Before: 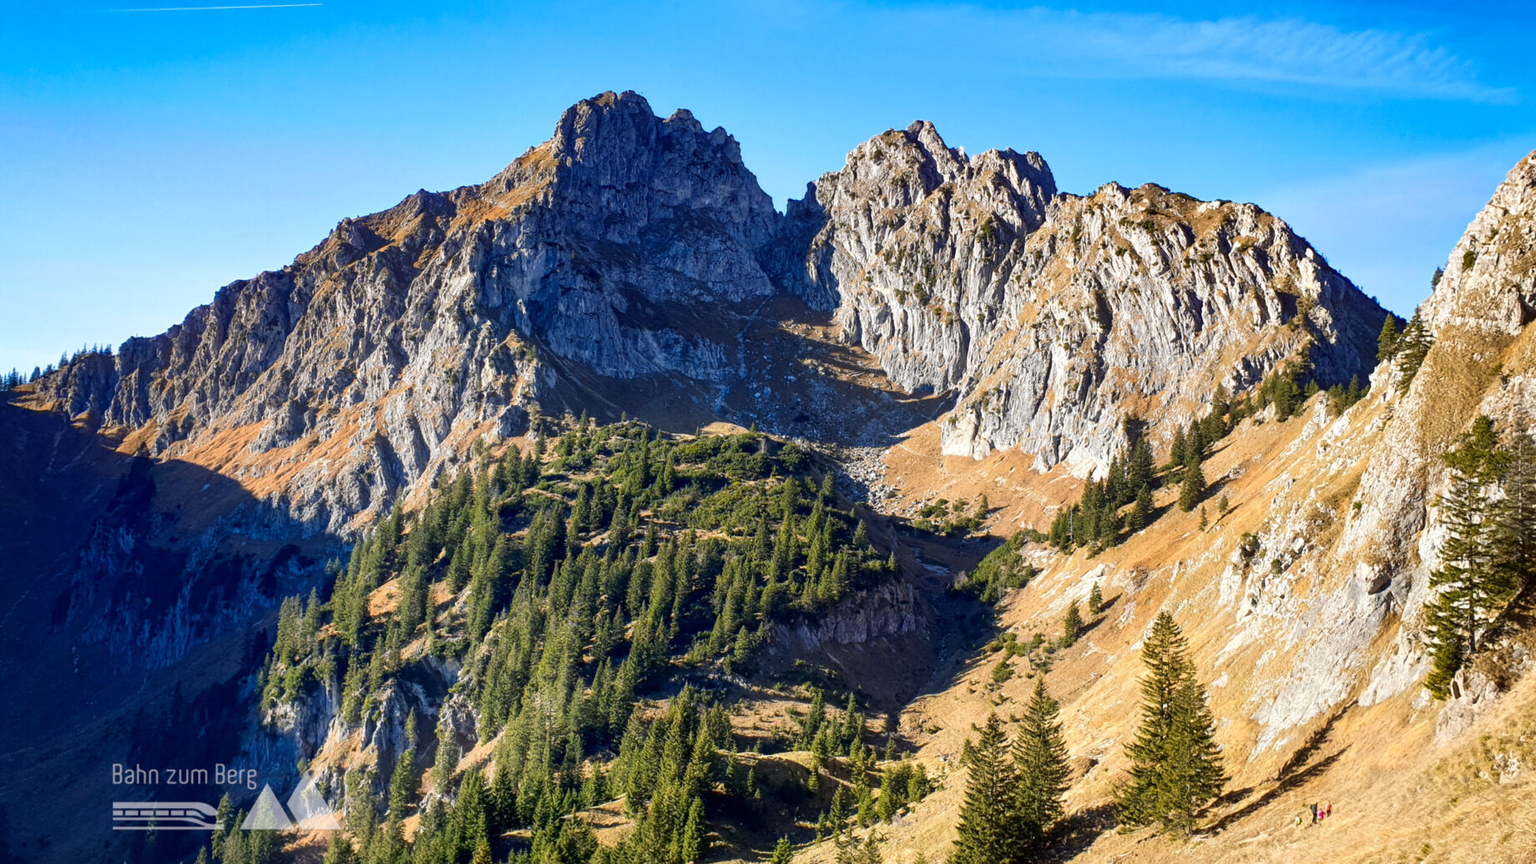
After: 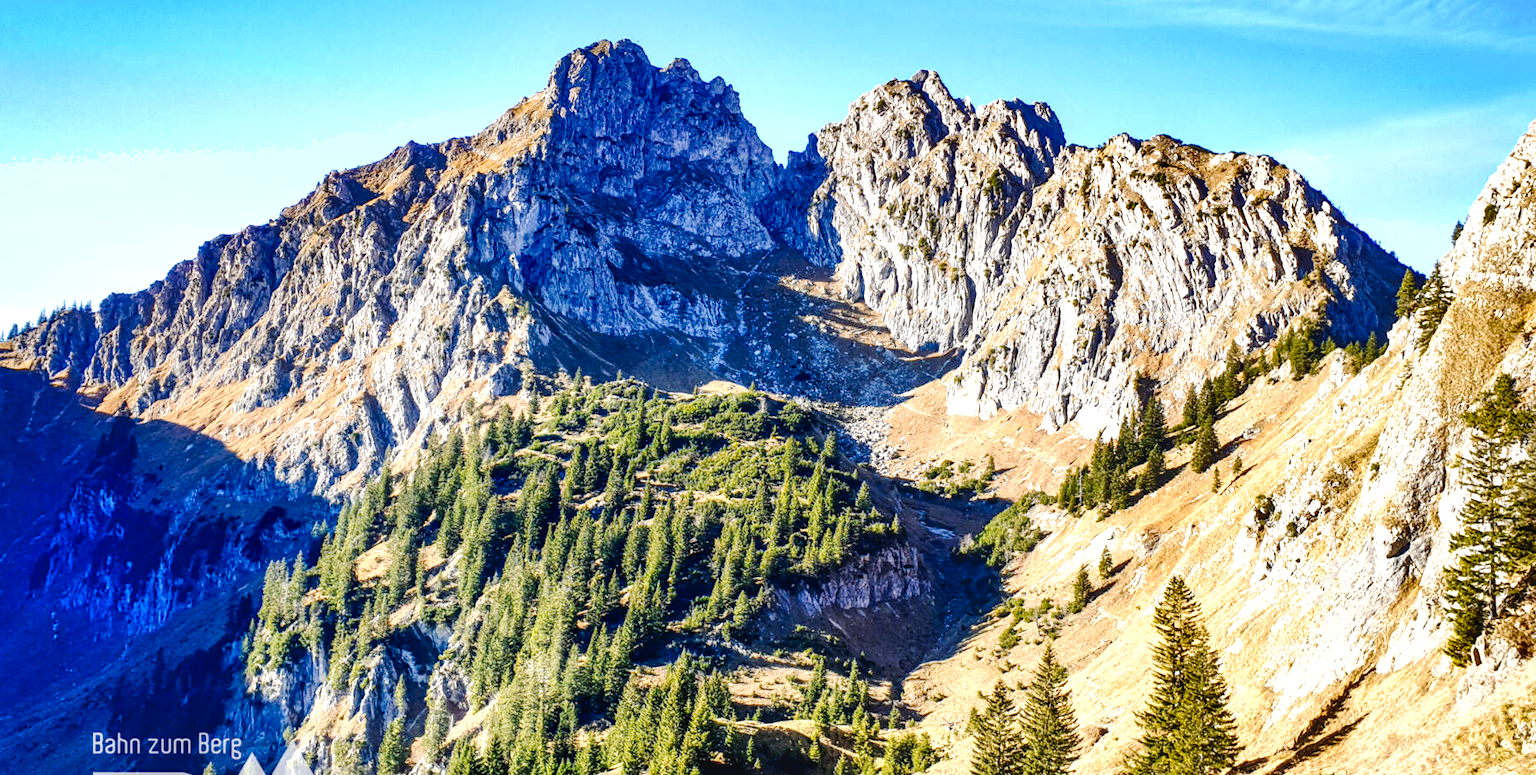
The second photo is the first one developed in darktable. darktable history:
shadows and highlights: soften with gaussian
vibrance: vibrance 0%
exposure: exposure 0.722 EV, compensate highlight preservation false
tone curve: curves: ch0 [(0, 0) (0.003, 0.019) (0.011, 0.021) (0.025, 0.023) (0.044, 0.026) (0.069, 0.037) (0.1, 0.059) (0.136, 0.088) (0.177, 0.138) (0.224, 0.199) (0.277, 0.279) (0.335, 0.376) (0.399, 0.481) (0.468, 0.581) (0.543, 0.658) (0.623, 0.735) (0.709, 0.8) (0.801, 0.861) (0.898, 0.928) (1, 1)], preserve colors none
crop: left 1.507%, top 6.147%, right 1.379%, bottom 6.637%
local contrast: on, module defaults
